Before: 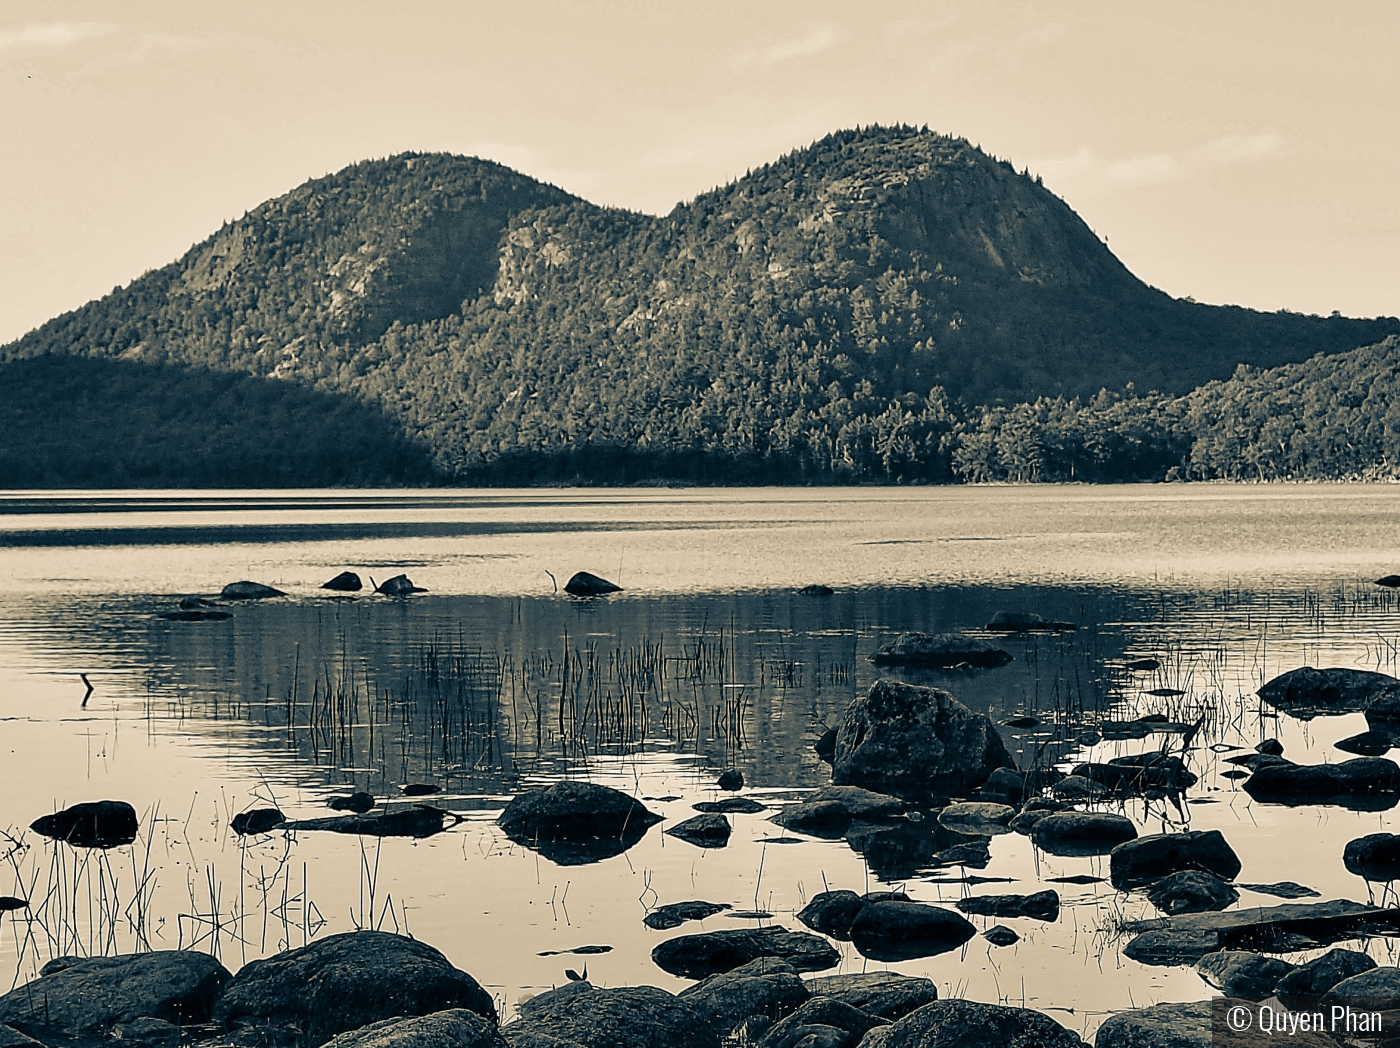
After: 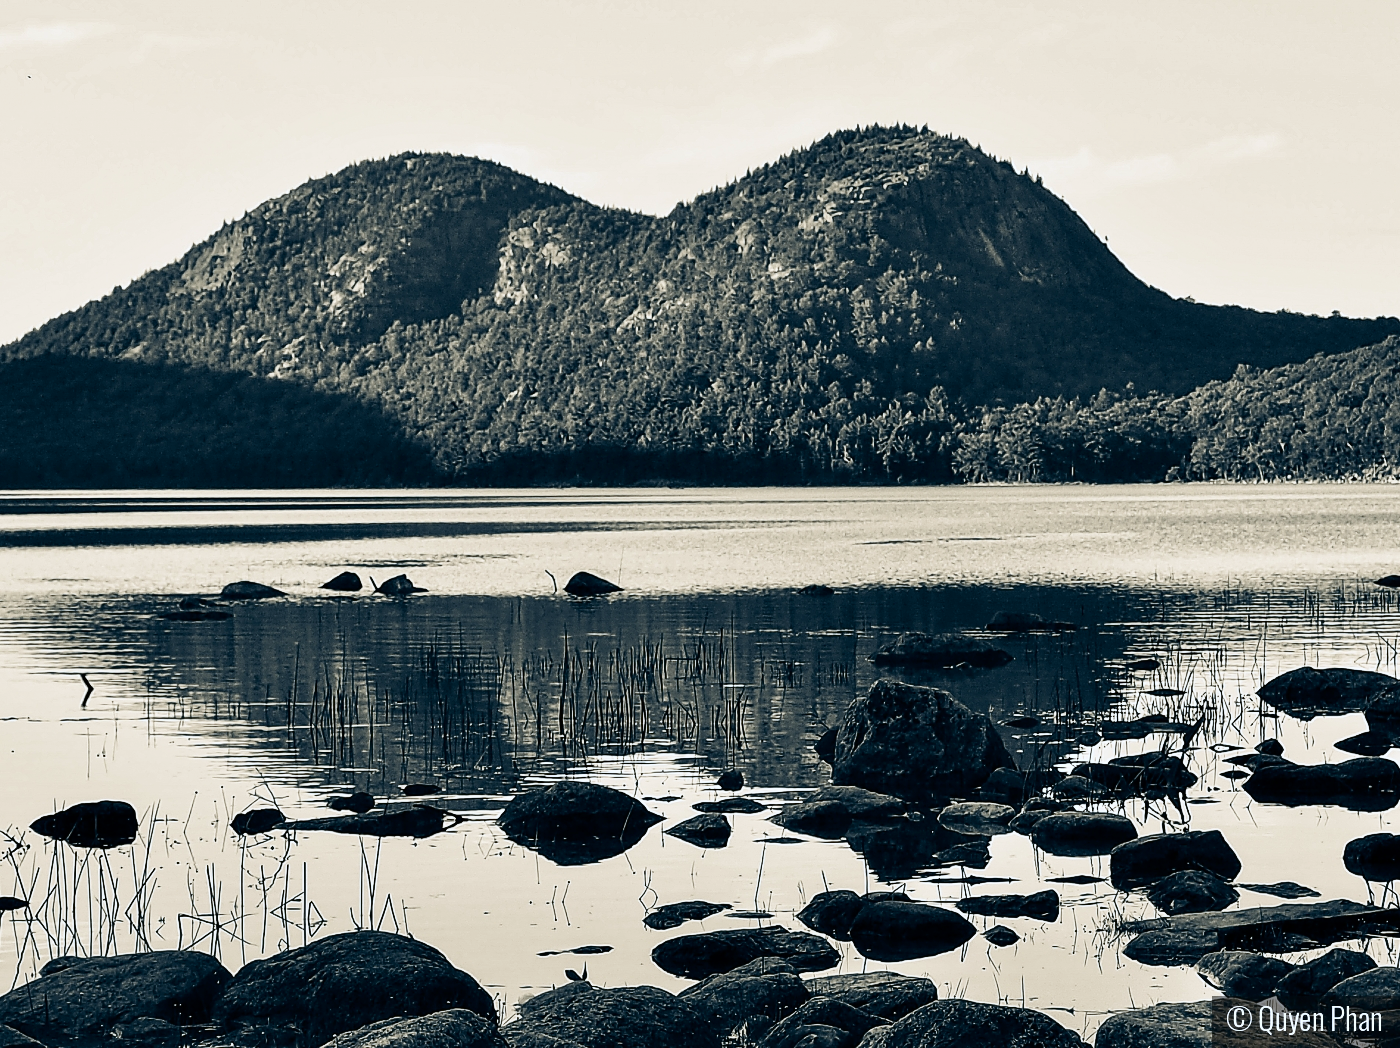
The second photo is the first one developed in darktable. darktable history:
contrast brightness saturation: contrast 0.28
white balance: red 0.954, blue 1.079
